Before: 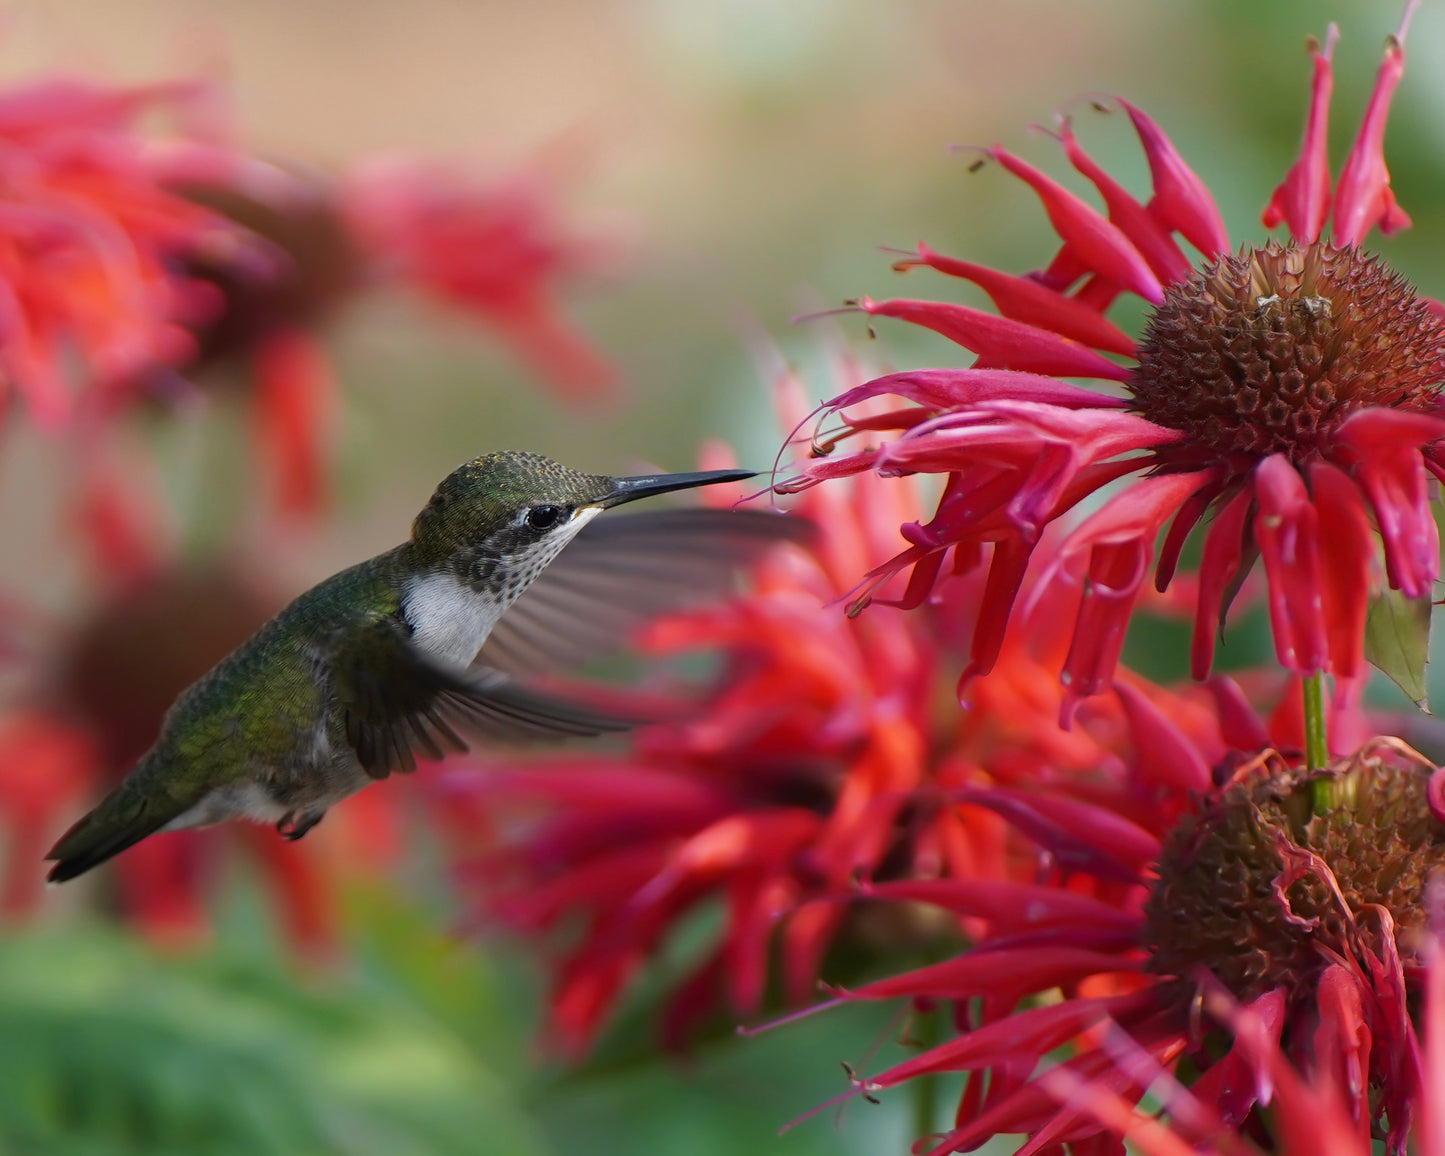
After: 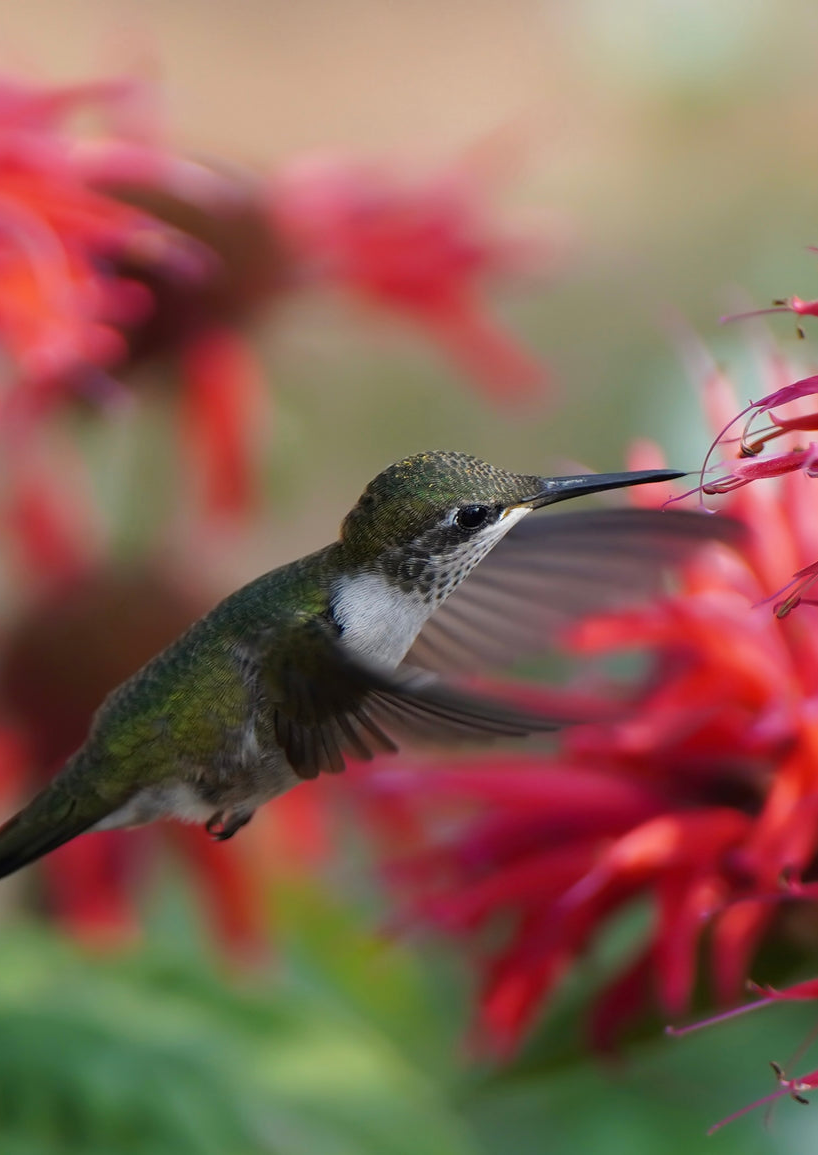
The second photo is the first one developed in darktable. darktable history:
crop: left 4.932%, right 38.394%
